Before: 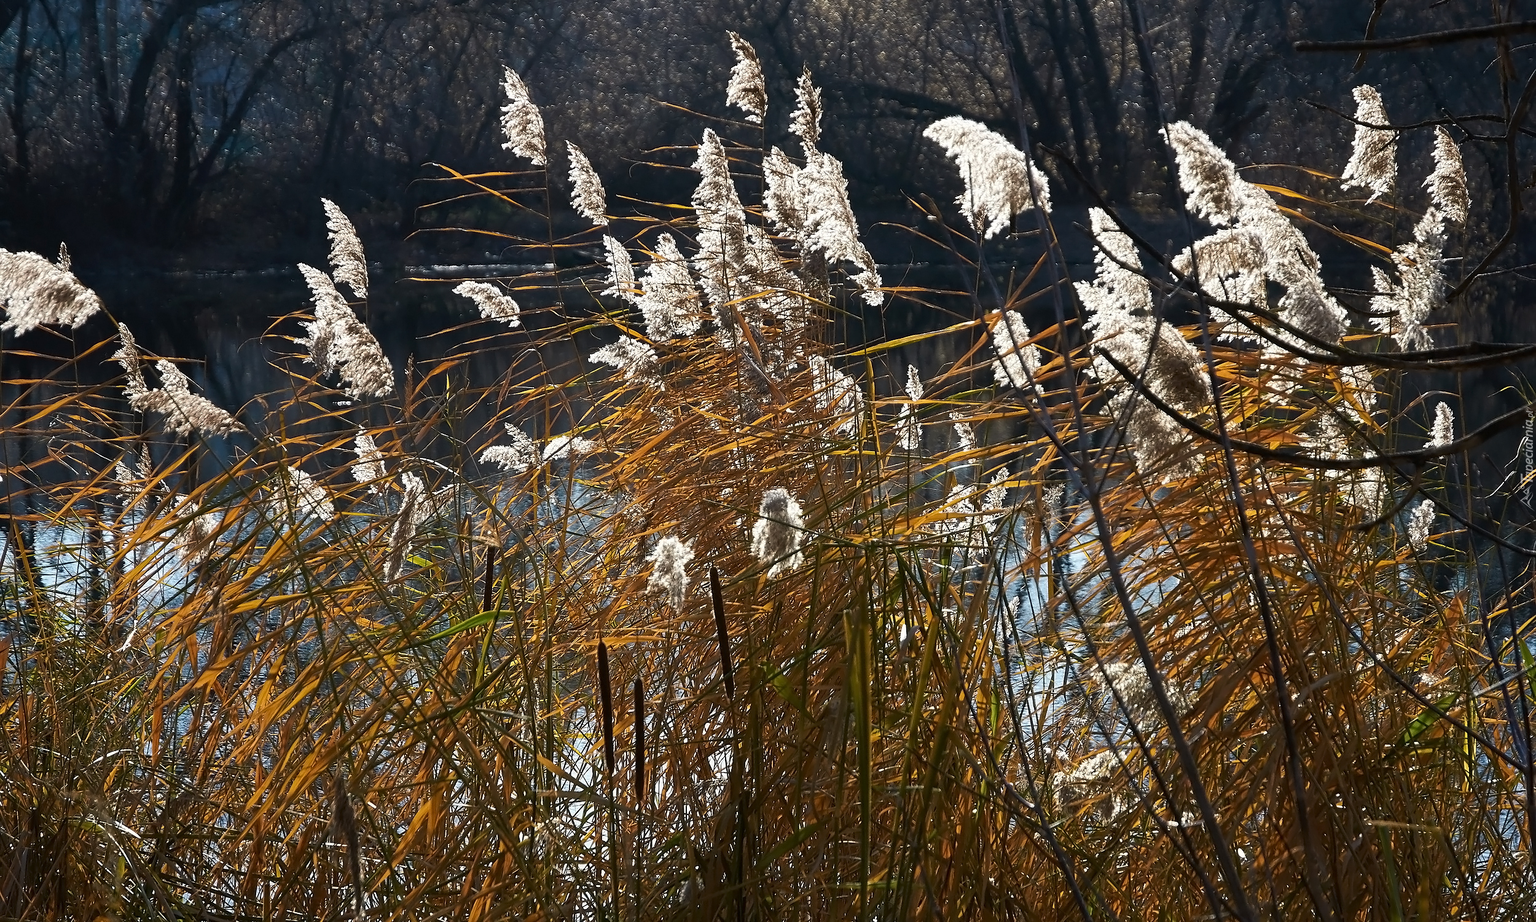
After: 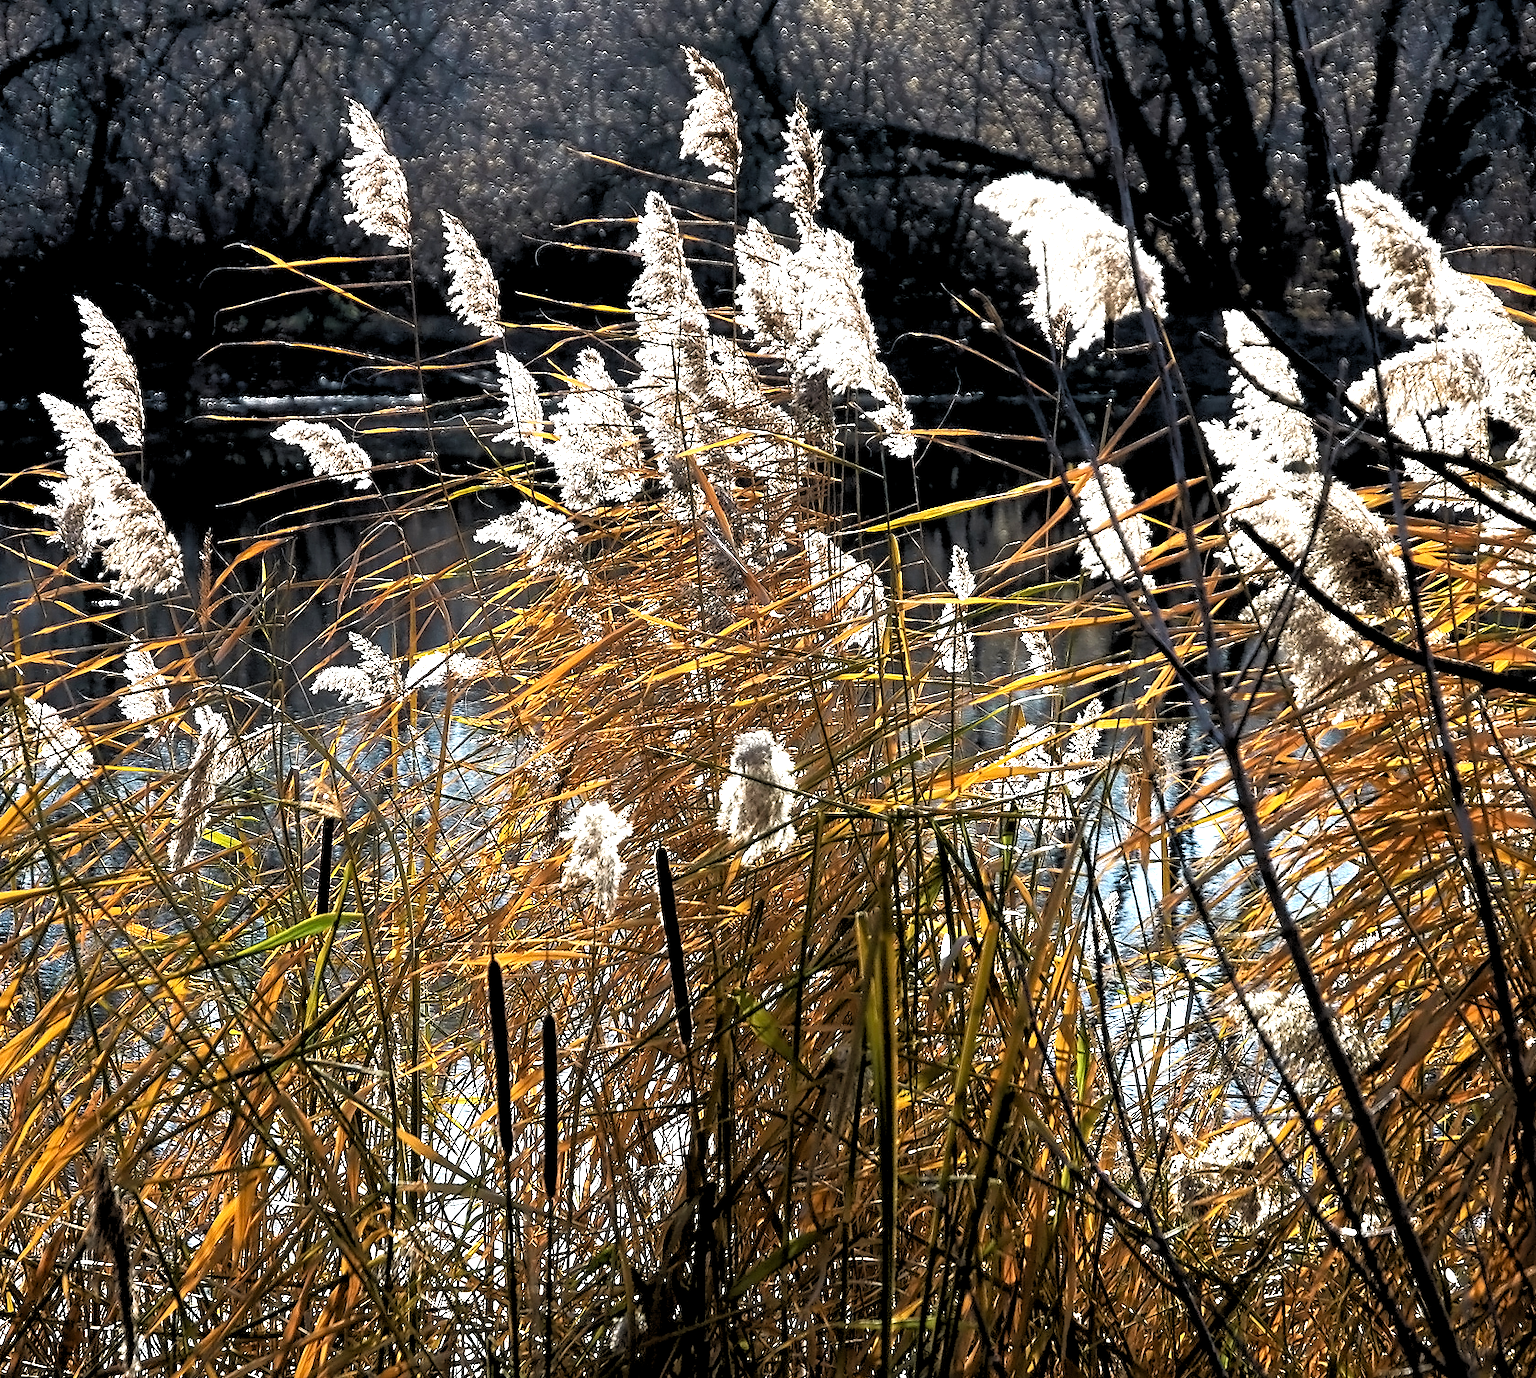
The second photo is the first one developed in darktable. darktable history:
rgb levels: levels [[0.029, 0.461, 0.922], [0, 0.5, 1], [0, 0.5, 1]]
tone equalizer: on, module defaults
crop and rotate: left 17.732%, right 15.423%
exposure: black level correction 0, exposure 1.015 EV, compensate exposure bias true, compensate highlight preservation false
